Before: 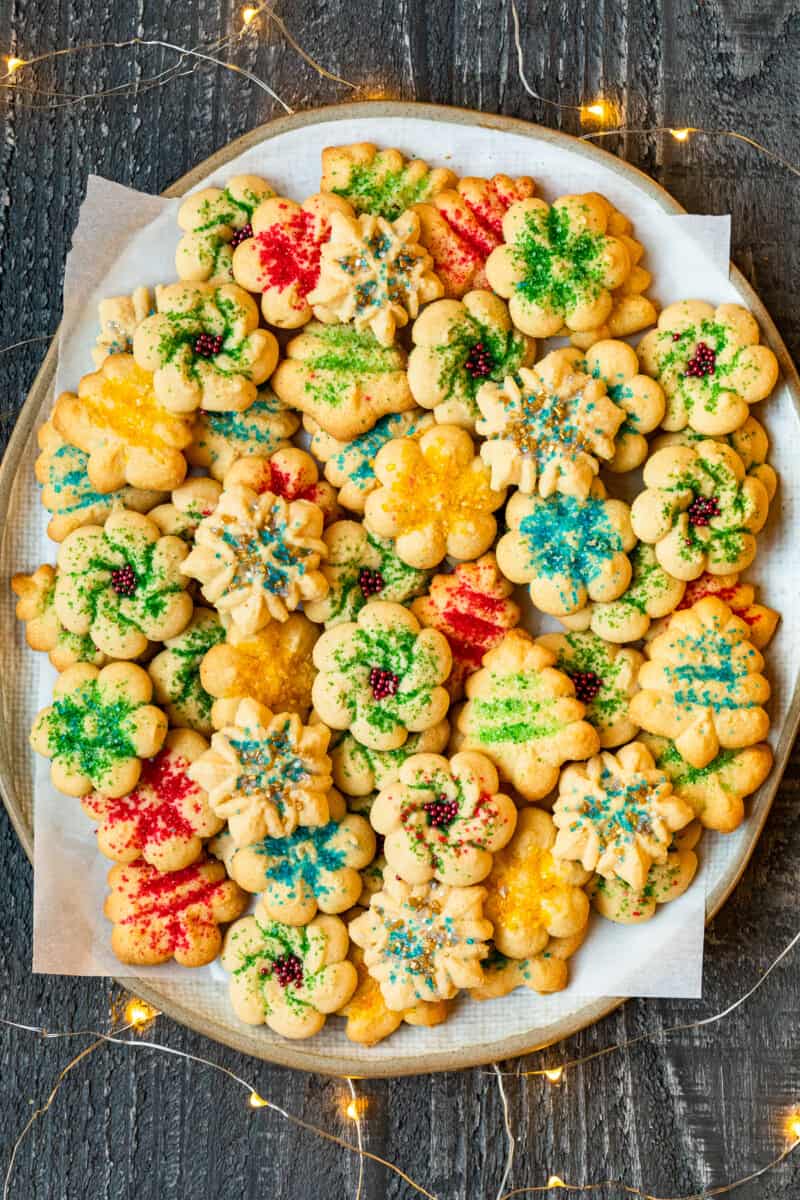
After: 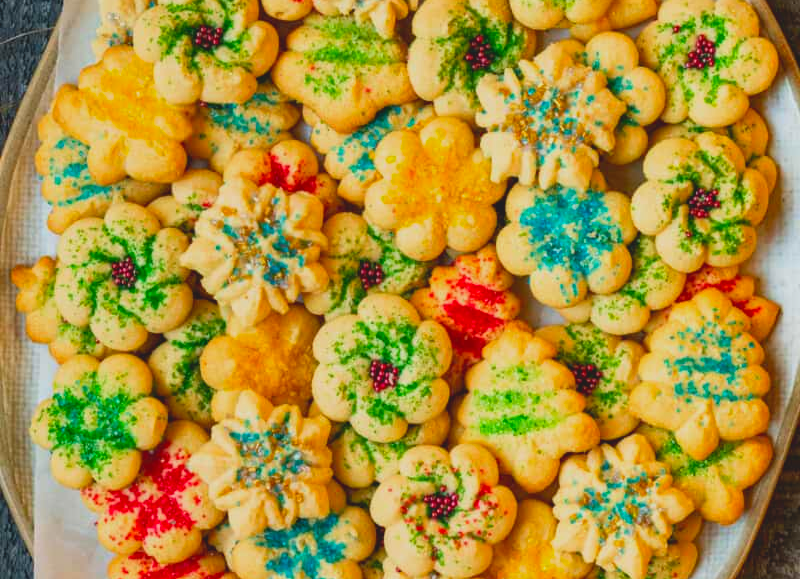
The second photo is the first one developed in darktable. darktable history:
crop and rotate: top 25.711%, bottom 26.02%
contrast brightness saturation: contrast -0.204, saturation 0.188
